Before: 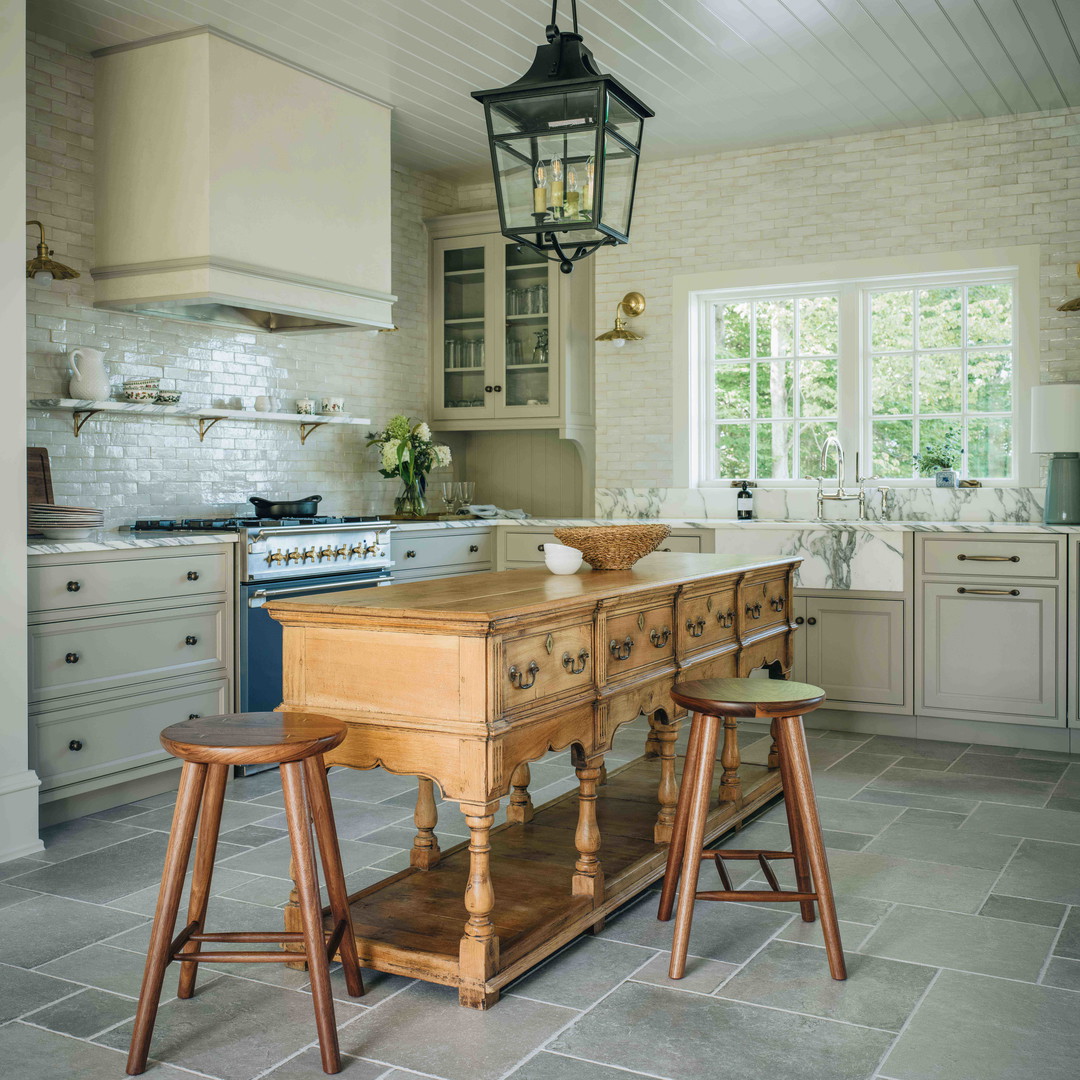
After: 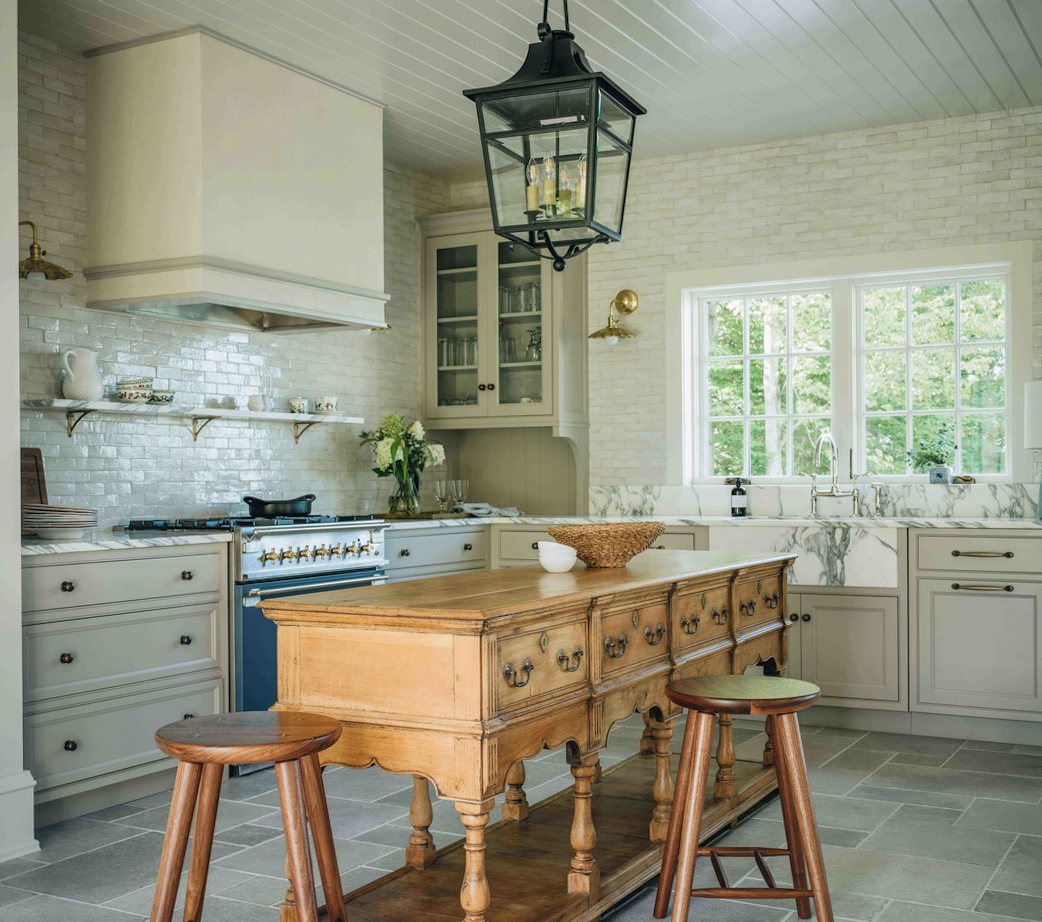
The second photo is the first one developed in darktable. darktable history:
crop and rotate: angle 0.272°, left 0.372%, right 2.621%, bottom 14.206%
